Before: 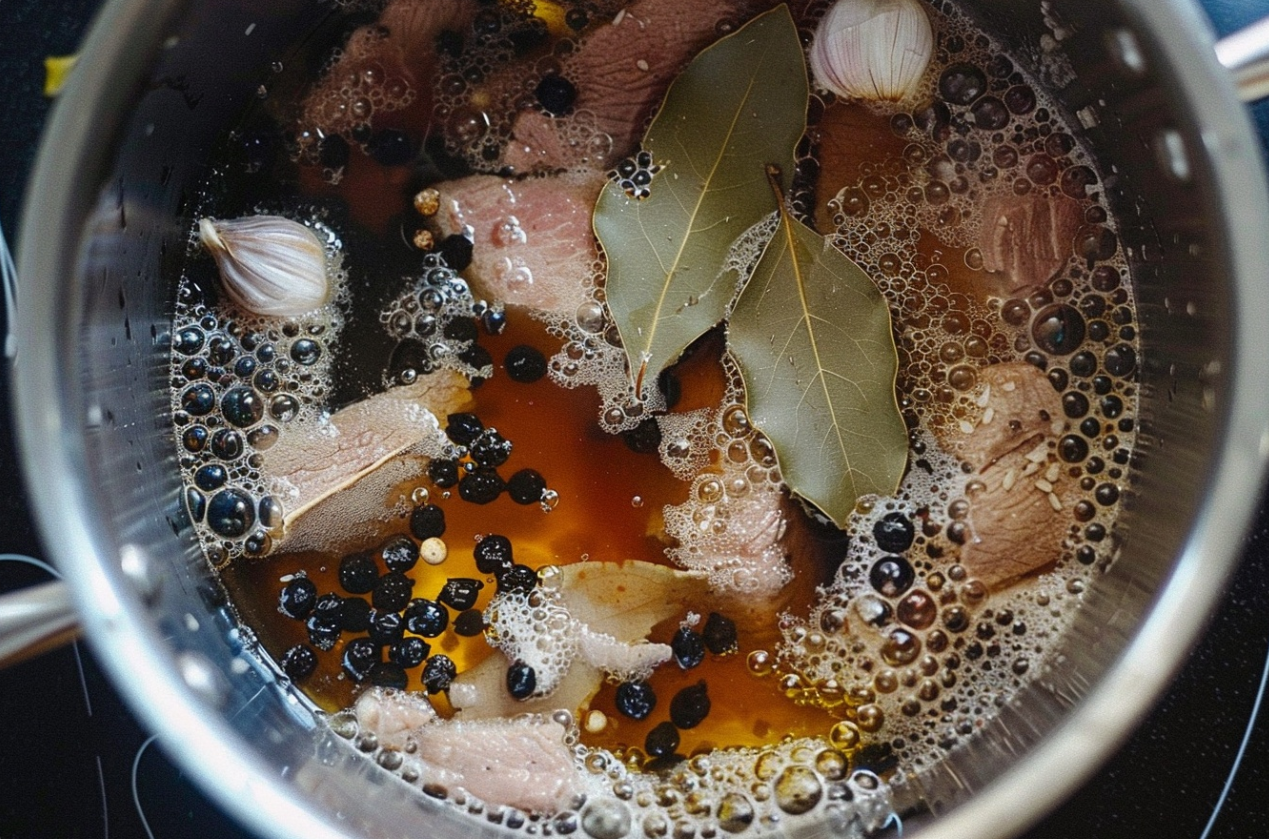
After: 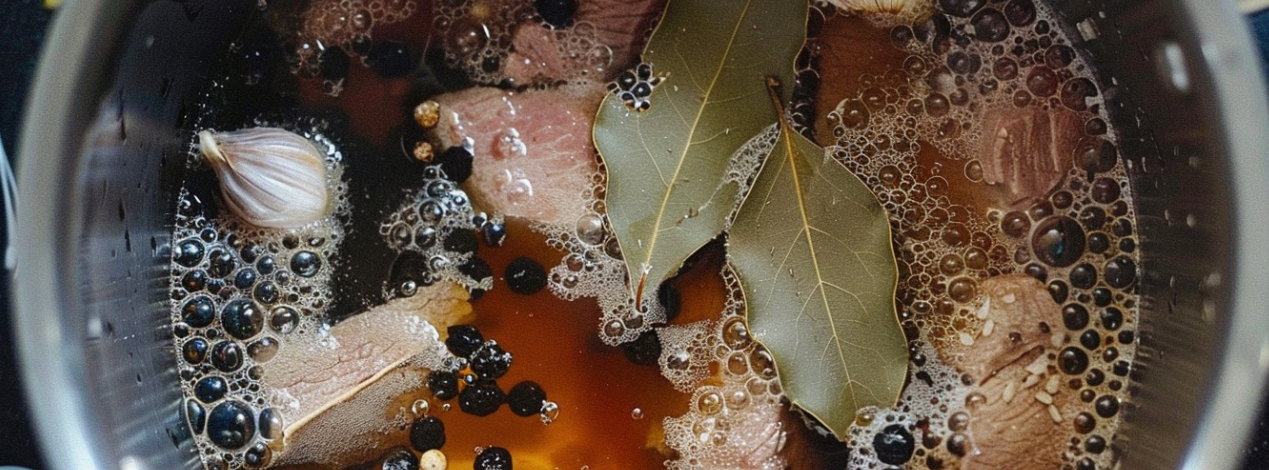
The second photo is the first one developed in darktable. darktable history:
shadows and highlights: shadows 32, highlights -32, soften with gaussian
crop and rotate: top 10.605%, bottom 33.274%
